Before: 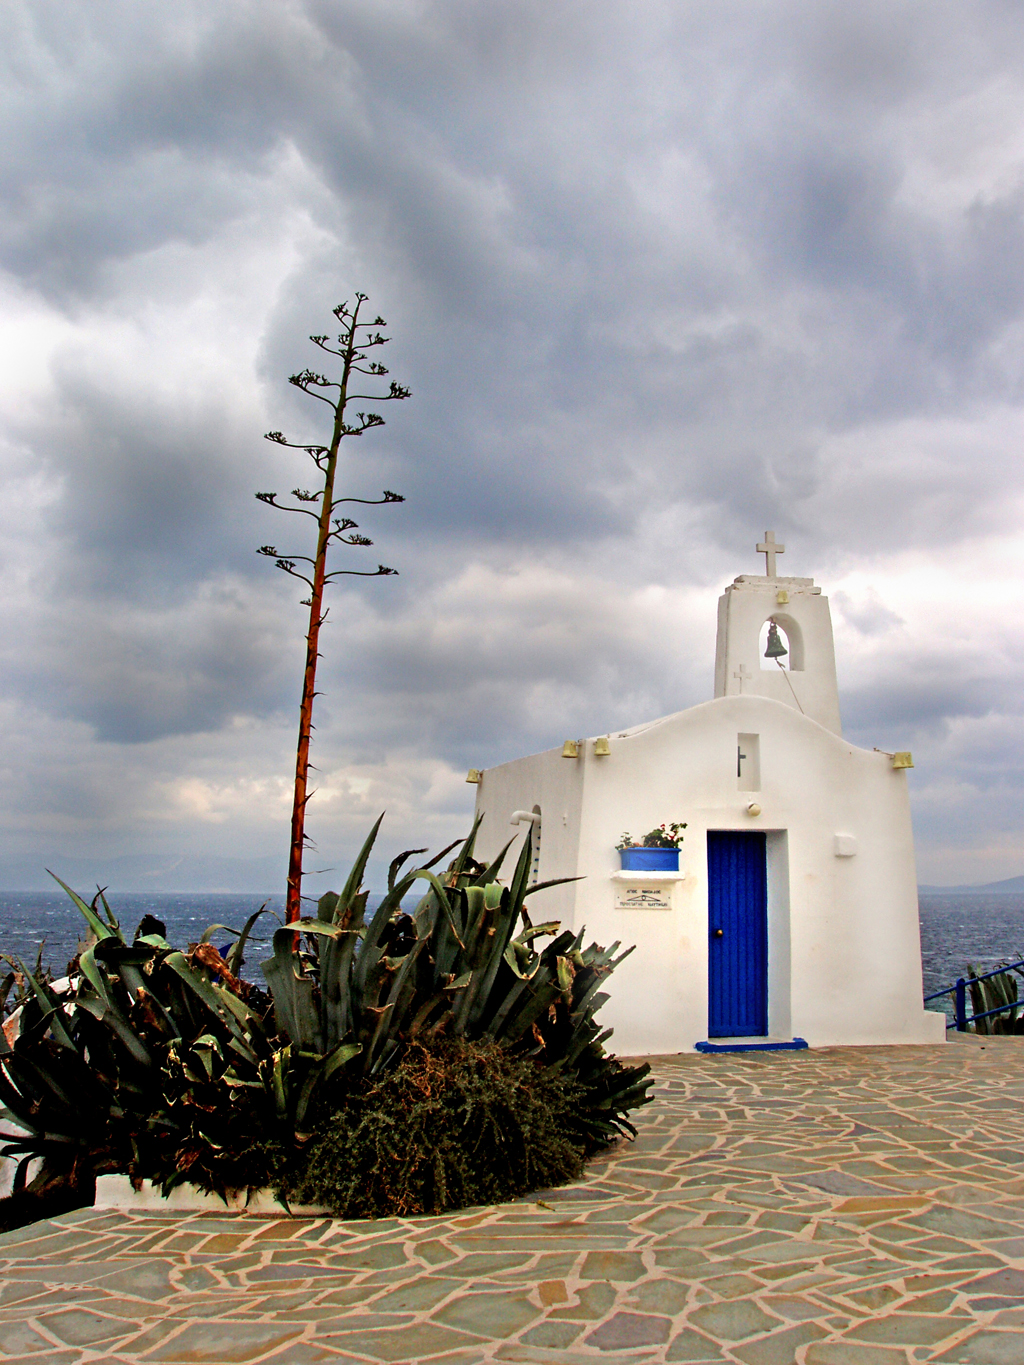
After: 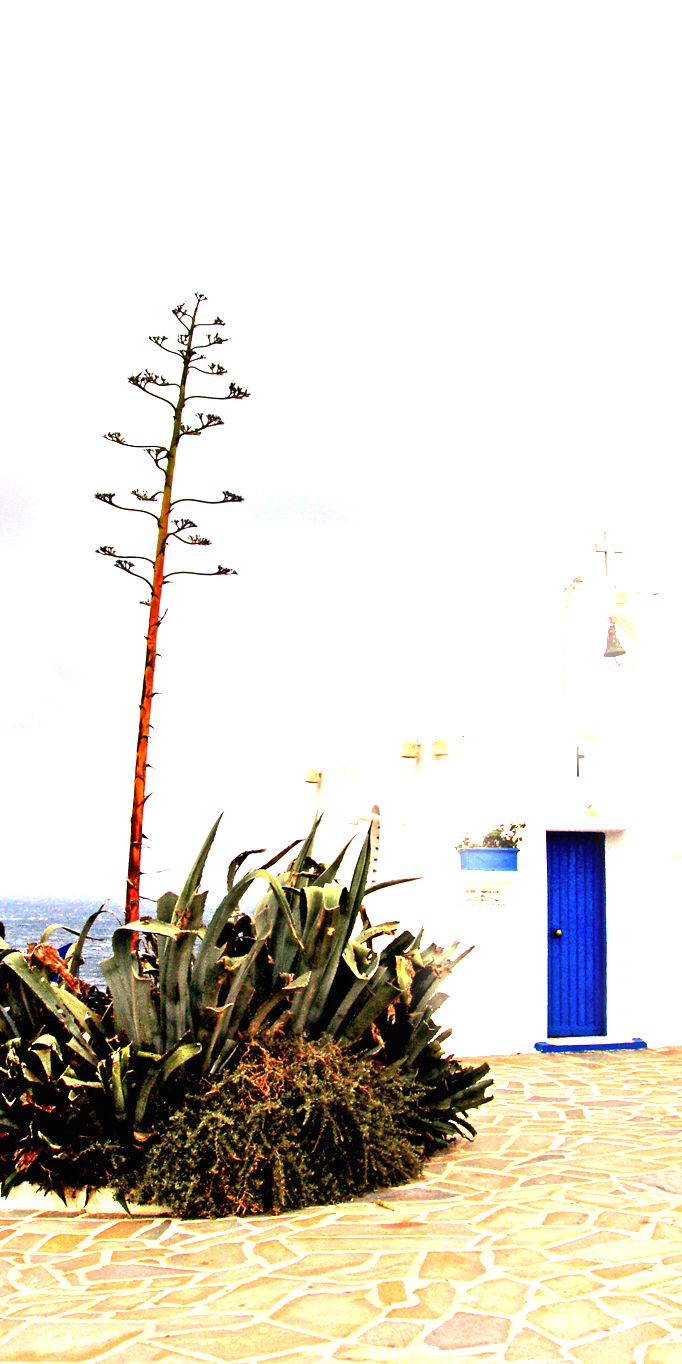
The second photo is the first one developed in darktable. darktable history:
exposure: black level correction 0, exposure 2 EV, compensate highlight preservation false
crop and rotate: left 15.754%, right 17.579%
white balance: red 1.127, blue 0.943
